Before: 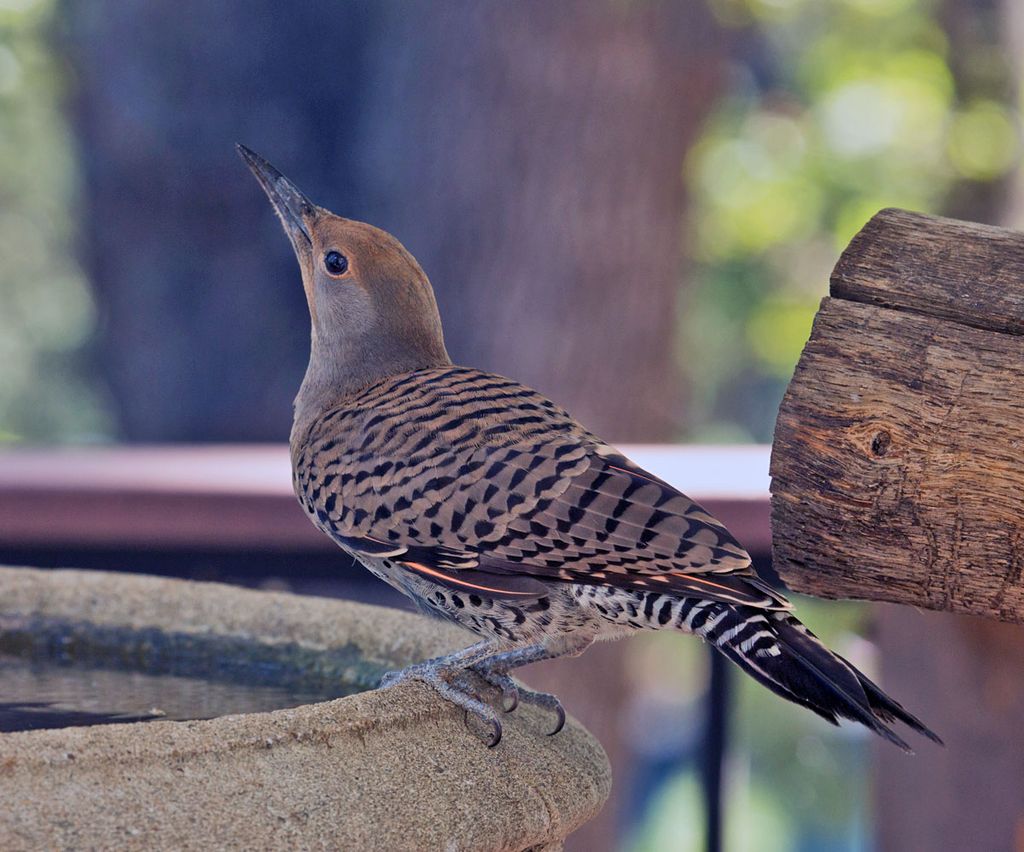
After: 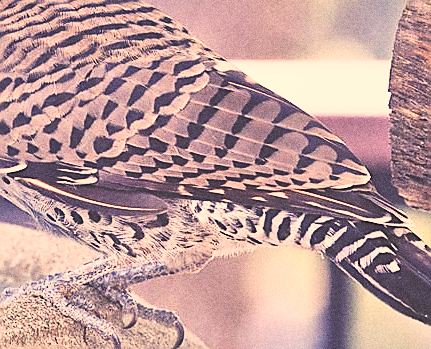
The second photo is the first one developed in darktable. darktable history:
local contrast: mode bilateral grid, contrast 20, coarseness 50, detail 120%, midtone range 0.2
crop: left 37.221%, top 45.169%, right 20.63%, bottom 13.777%
exposure: black level correction -0.041, exposure 0.064 EV, compensate highlight preservation false
sharpen: radius 1.4, amount 1.25, threshold 0.7
base curve: curves: ch0 [(0, 0) (0.007, 0.004) (0.027, 0.03) (0.046, 0.07) (0.207, 0.54) (0.442, 0.872) (0.673, 0.972) (1, 1)], preserve colors none
grain: coarseness 0.09 ISO, strength 40%
color correction: highlights a* 19.59, highlights b* 27.49, shadows a* 3.46, shadows b* -17.28, saturation 0.73
